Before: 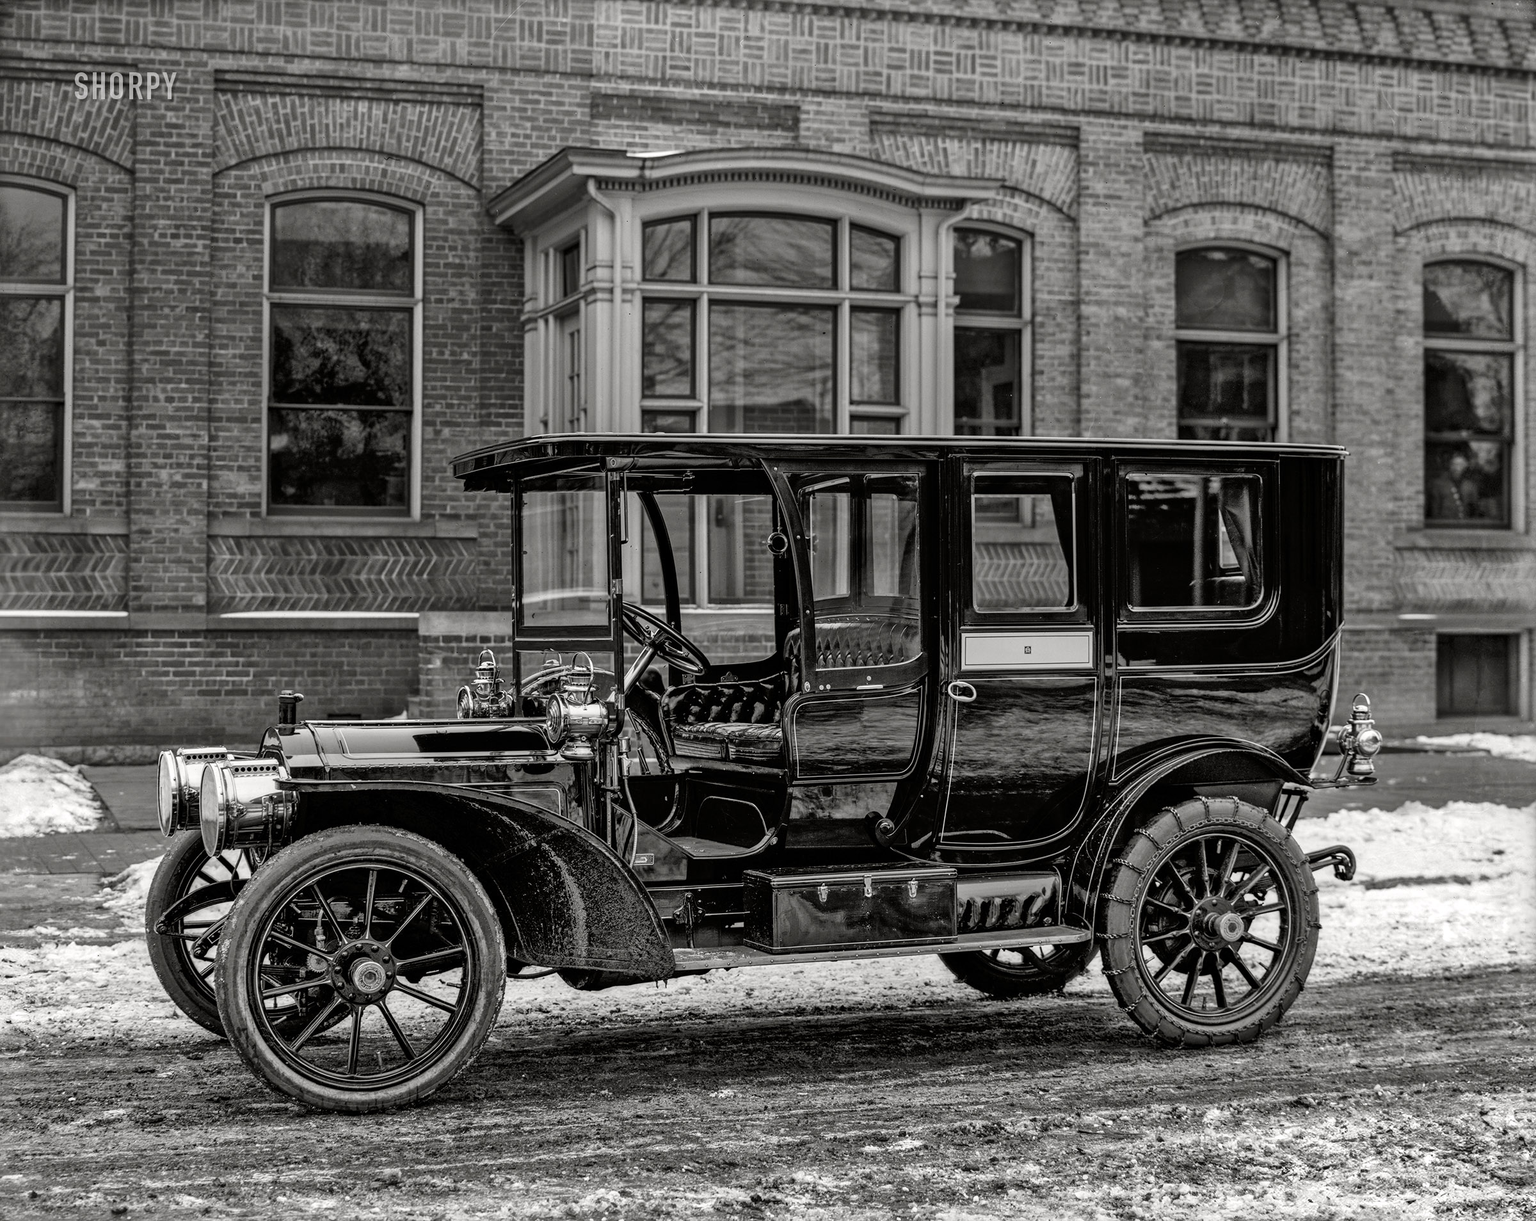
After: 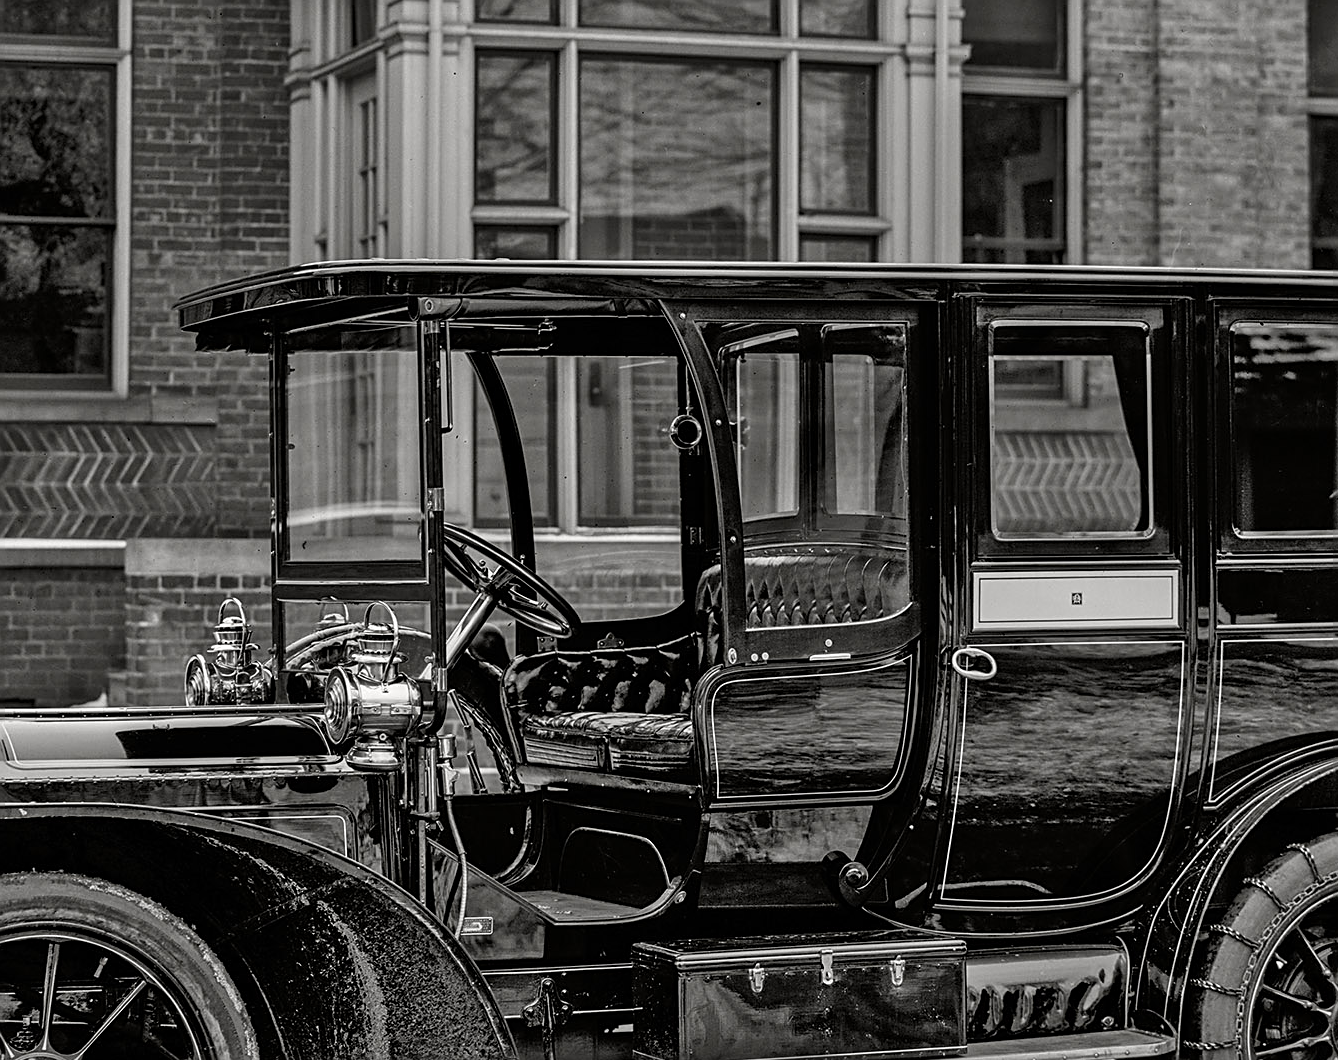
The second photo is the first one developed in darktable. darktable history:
crop and rotate: left 22.069%, top 21.874%, right 22.172%, bottom 22.537%
sharpen: on, module defaults
